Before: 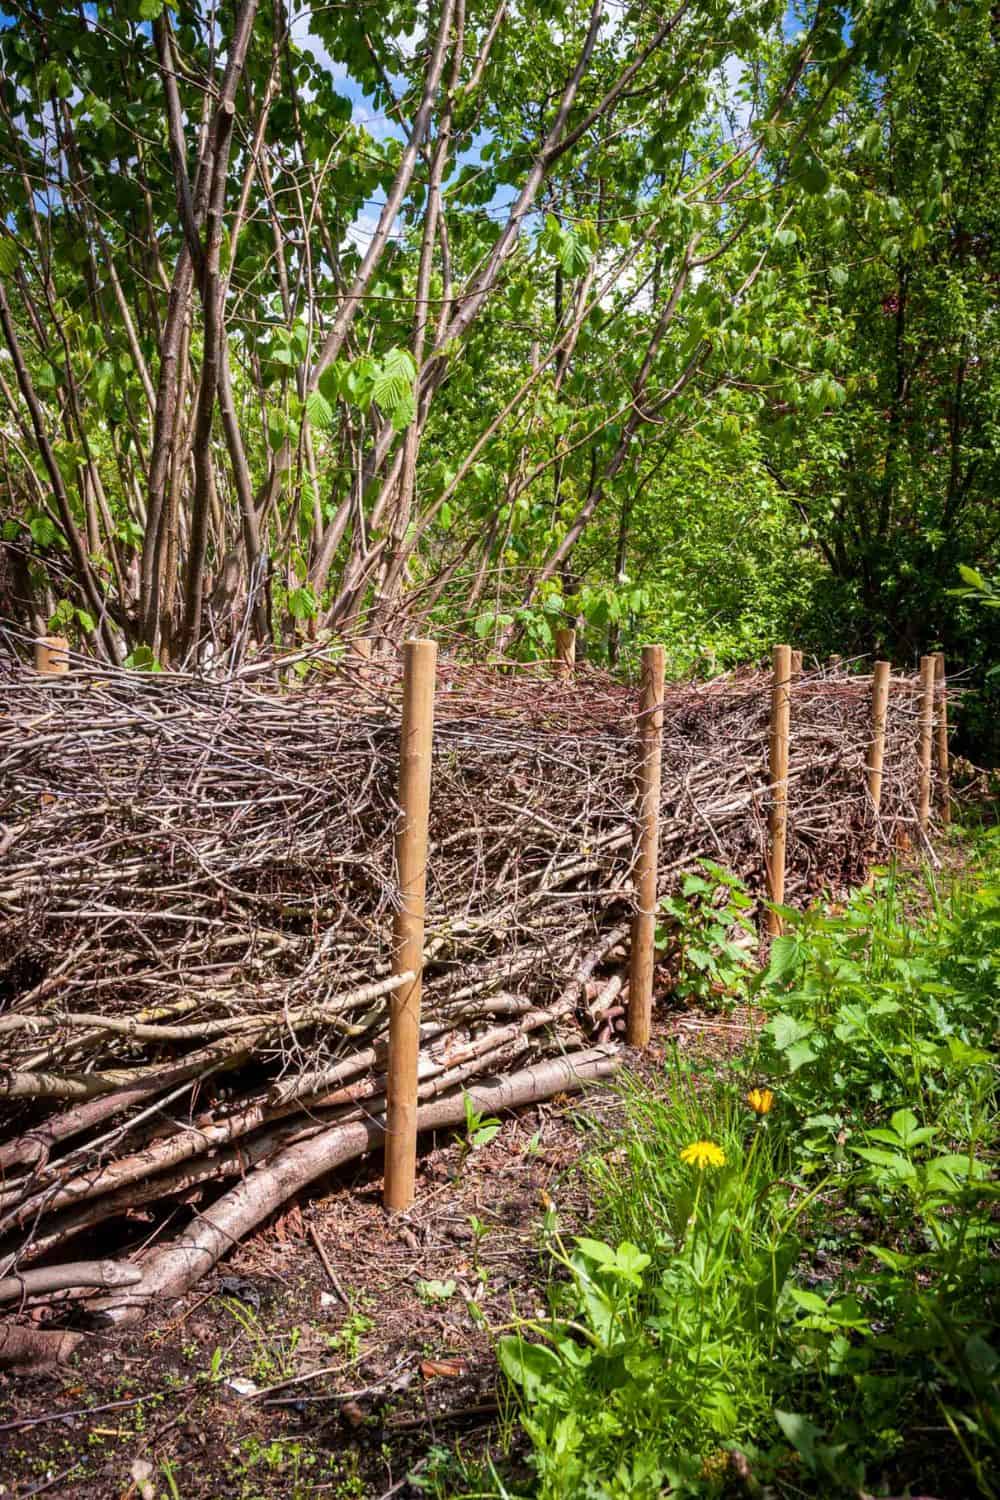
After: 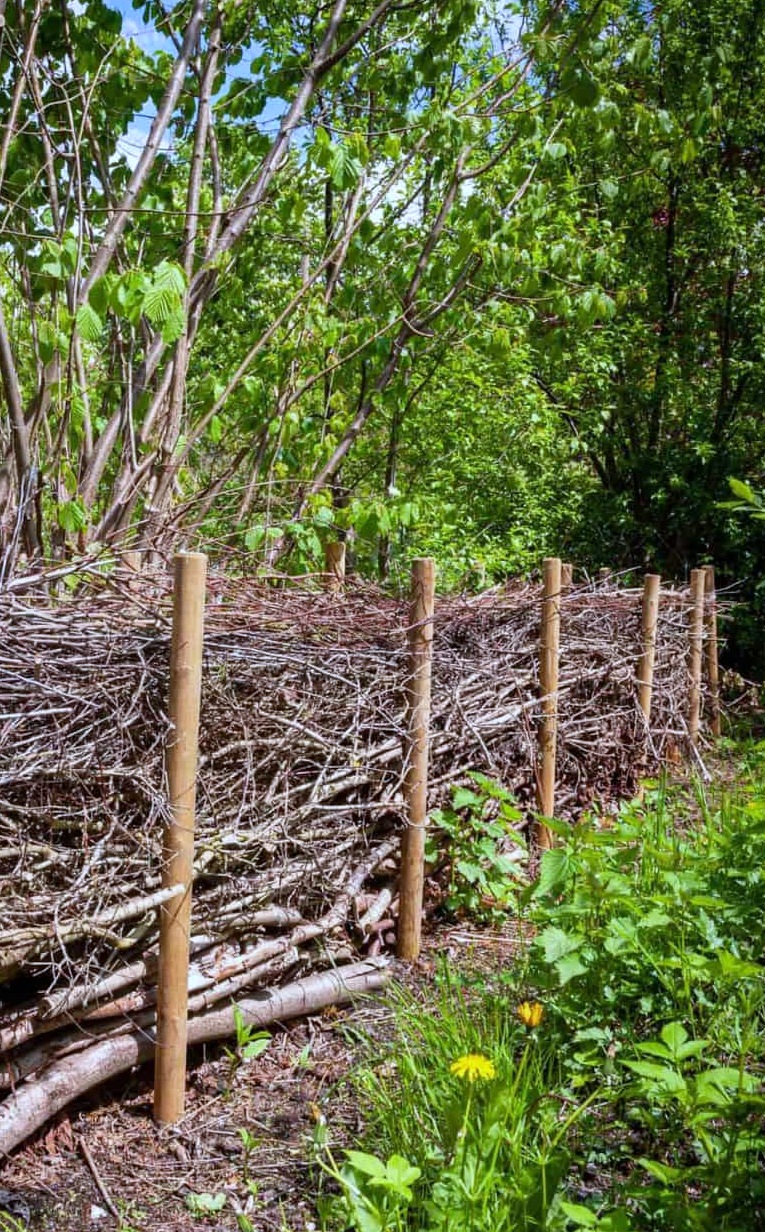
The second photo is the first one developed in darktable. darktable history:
crop: left 23.095%, top 5.827%, bottom 11.854%
color balance rgb: global vibrance 1%, saturation formula JzAzBz (2021)
white balance: red 0.924, blue 1.095
